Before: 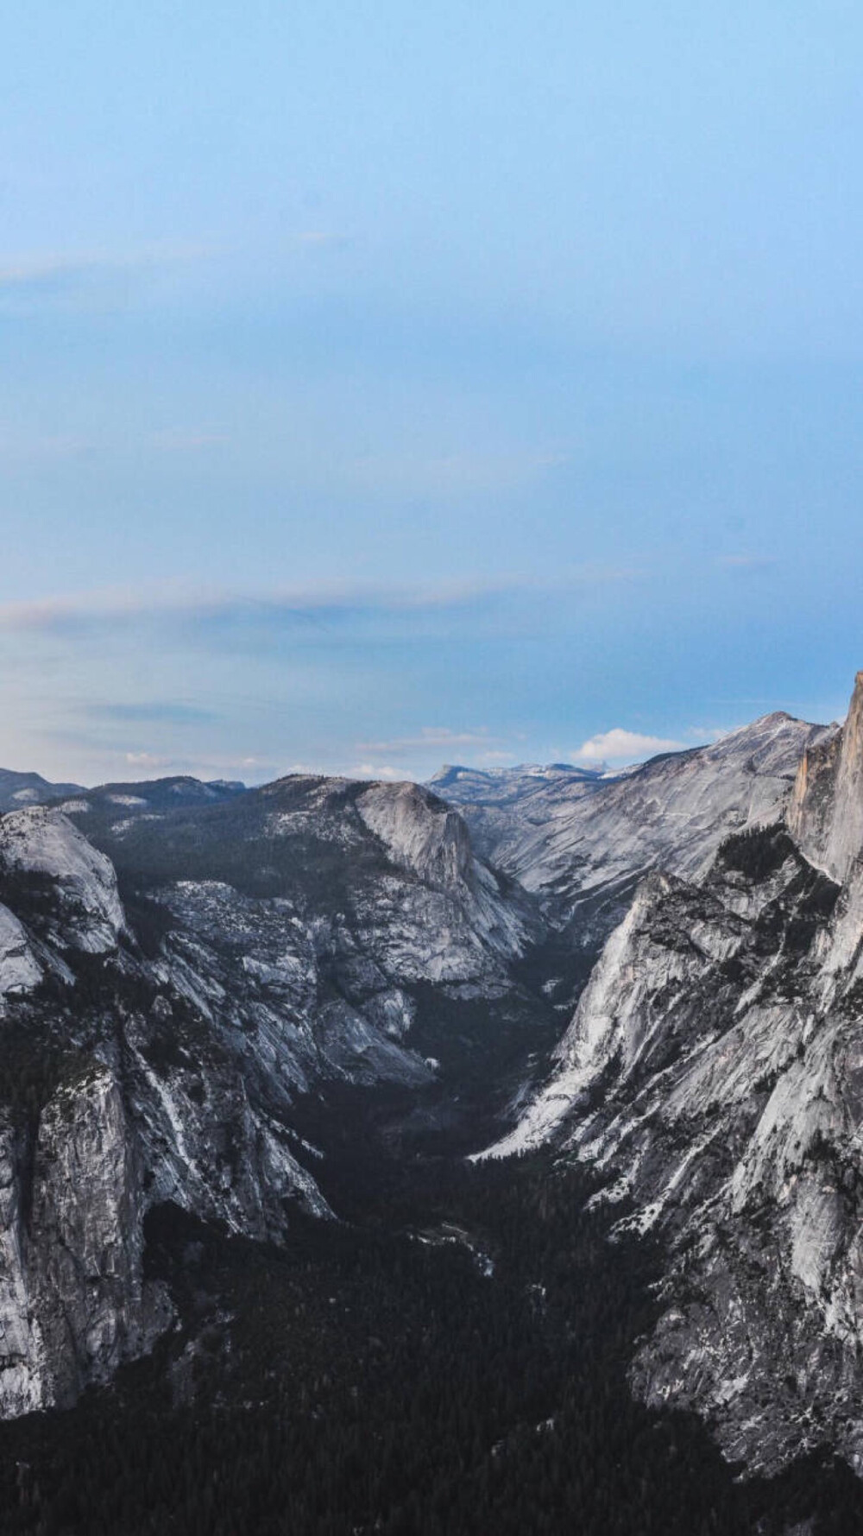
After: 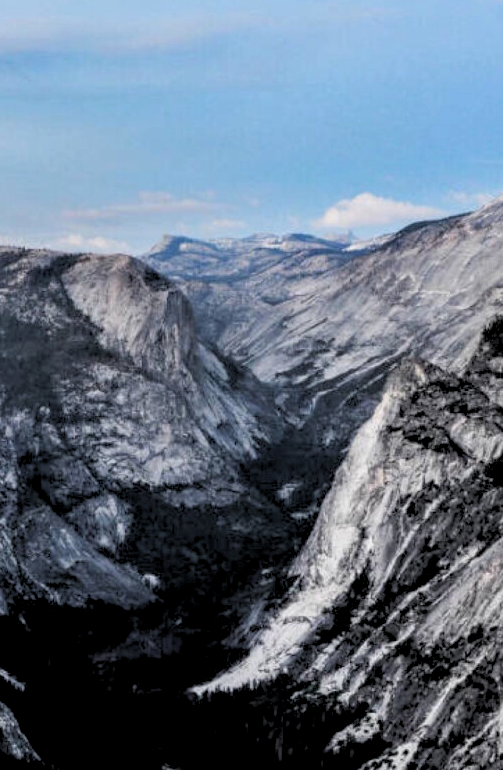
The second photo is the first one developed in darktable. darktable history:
crop: left 35.03%, top 36.625%, right 14.663%, bottom 20.057%
rgb levels: levels [[0.029, 0.461, 0.922], [0, 0.5, 1], [0, 0.5, 1]]
